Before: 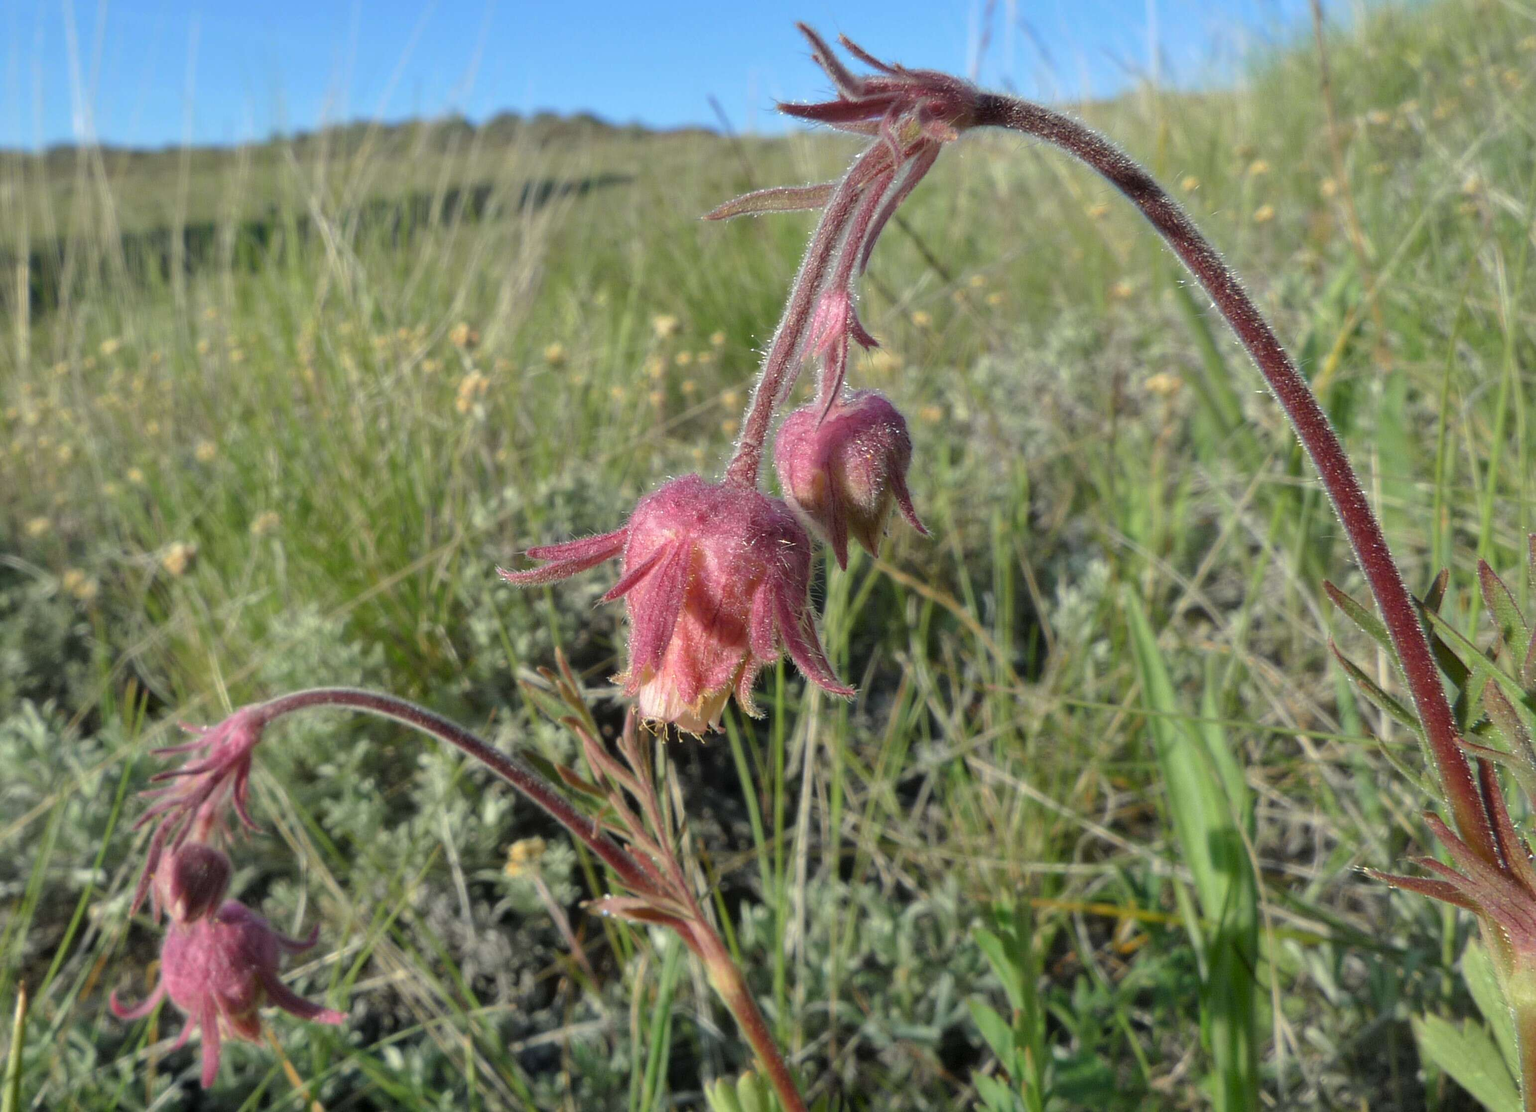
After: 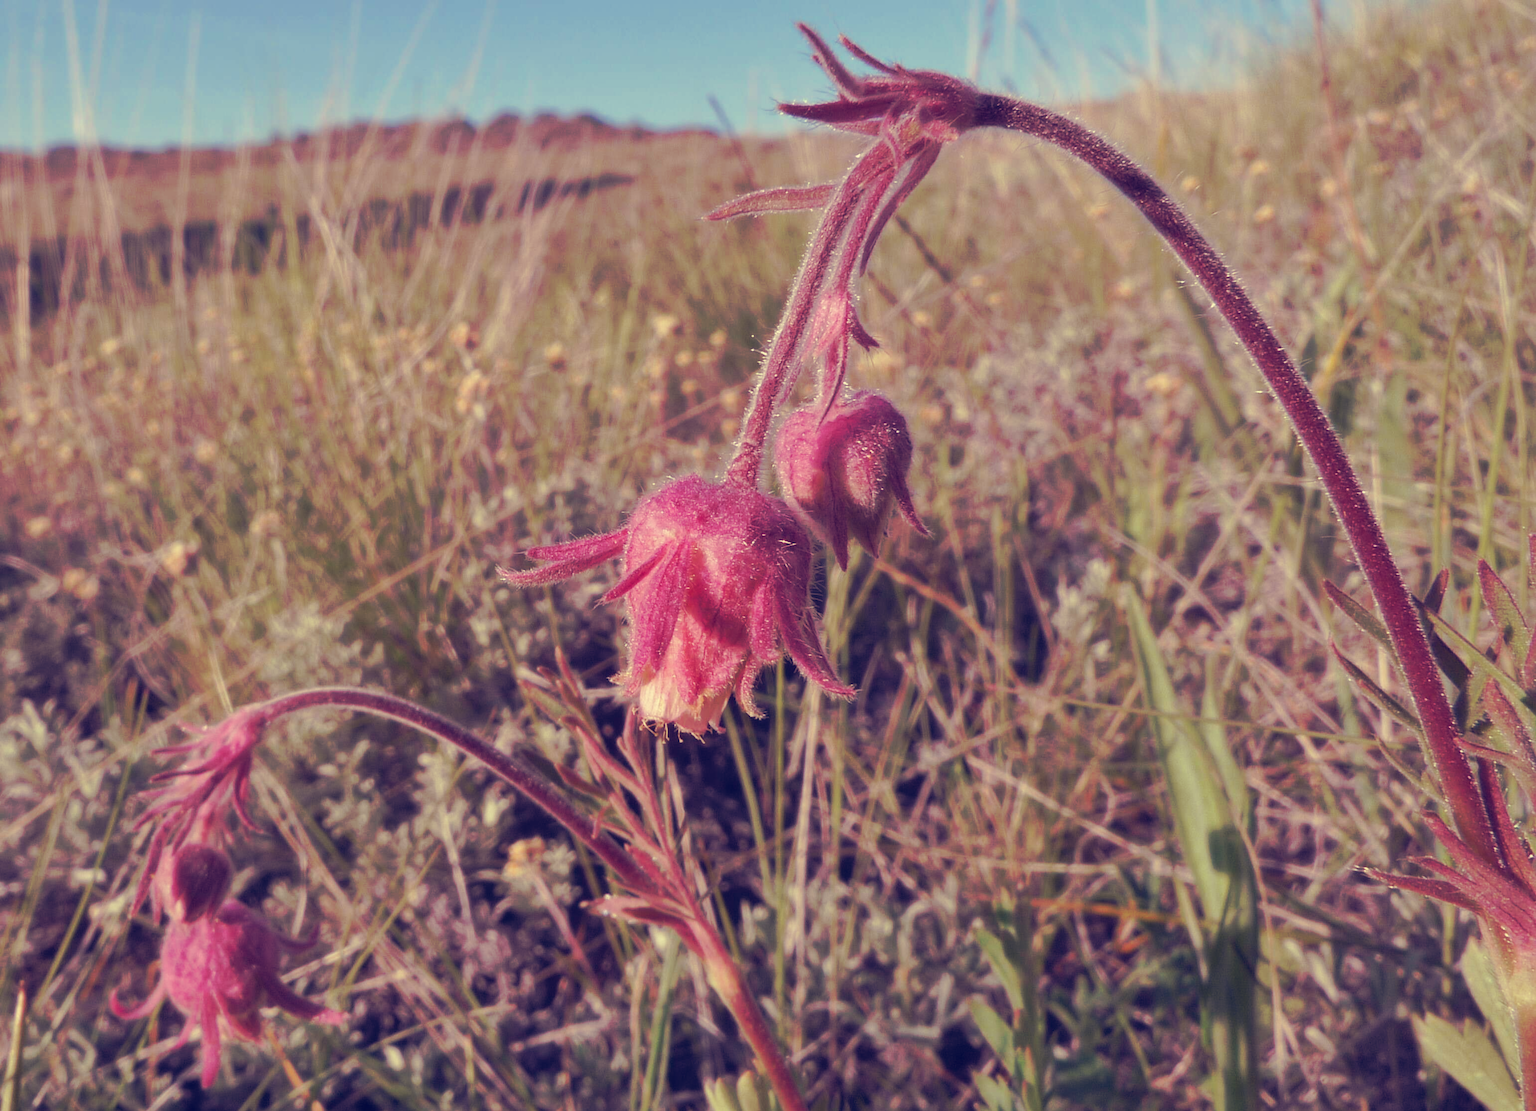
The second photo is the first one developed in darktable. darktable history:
tone curve: curves: ch0 [(0, 0) (0.003, 0.003) (0.011, 0.011) (0.025, 0.024) (0.044, 0.042) (0.069, 0.066) (0.1, 0.095) (0.136, 0.129) (0.177, 0.169) (0.224, 0.214) (0.277, 0.264) (0.335, 0.319) (0.399, 0.38) (0.468, 0.446) (0.543, 0.563) (0.623, 0.64) (0.709, 0.722) (0.801, 0.809) (0.898, 0.902) (1, 1)], preserve colors none
color look up table: target L [92.55, 91.78, 85.39, 87.3, 80.14, 70.02, 69.97, 66.82, 56.23, 51.21, 39.39, 37.22, 13.77, 200, 86.41, 68.96, 69.3, 66.11, 57.86, 55.48, 50.61, 50.77, 44.08, 30.65, 30.08, 18.61, 83.39, 69.92, 65.21, 58.93, 59.06, 55.18, 48.03, 49.13, 41.63, 33.52, 34.85, 35.81, 25.77, 16.51, 14.84, 9.109, 86.19, 82.42, 81.89, 64.59, 65.44, 46.48, 13.31], target a [-18.06, -1.804, -73.2, -31.57, -28.43, -55.88, -11.87, -29.26, -3.85, -46.69, -28.18, 1.783, 14.71, 0, 3.475, 38.53, 16.29, 48.1, 27.23, 75.6, 39.18, 54.45, 67.36, 21.78, 52.47, 35.44, 16.71, 42.79, 30.81, 77.69, 46.41, 81.89, -9.019, 54.03, 69.12, 18.64, 33, 61.98, 12.11, 47.1, 35.36, 25.59, -49.05, -55.69, -17.21, -33.72, -0.229, -23.73, 8.801], target b [30.2, 41.73, 56.82, 71.9, 29.73, 25.7, 56.25, 10.12, 27.56, 32.76, -1.35, -8.96, -21.12, 0, 65.75, 26.36, 55.62, 55.23, 15.19, 24.59, 36.12, 11.2, 25, 9.161, -1.839, -14.33, 17.37, -3.437, -18.86, -25.93, 1.341, -2.212, -43.76, -24.53, -48.32, -65.92, -11.93, -33.68, -50.87, -77.88, -39.02, -48.72, 15.9, 7.792, 7.342, -19.89, -0.656, -18.86, -35.09], num patches 49
